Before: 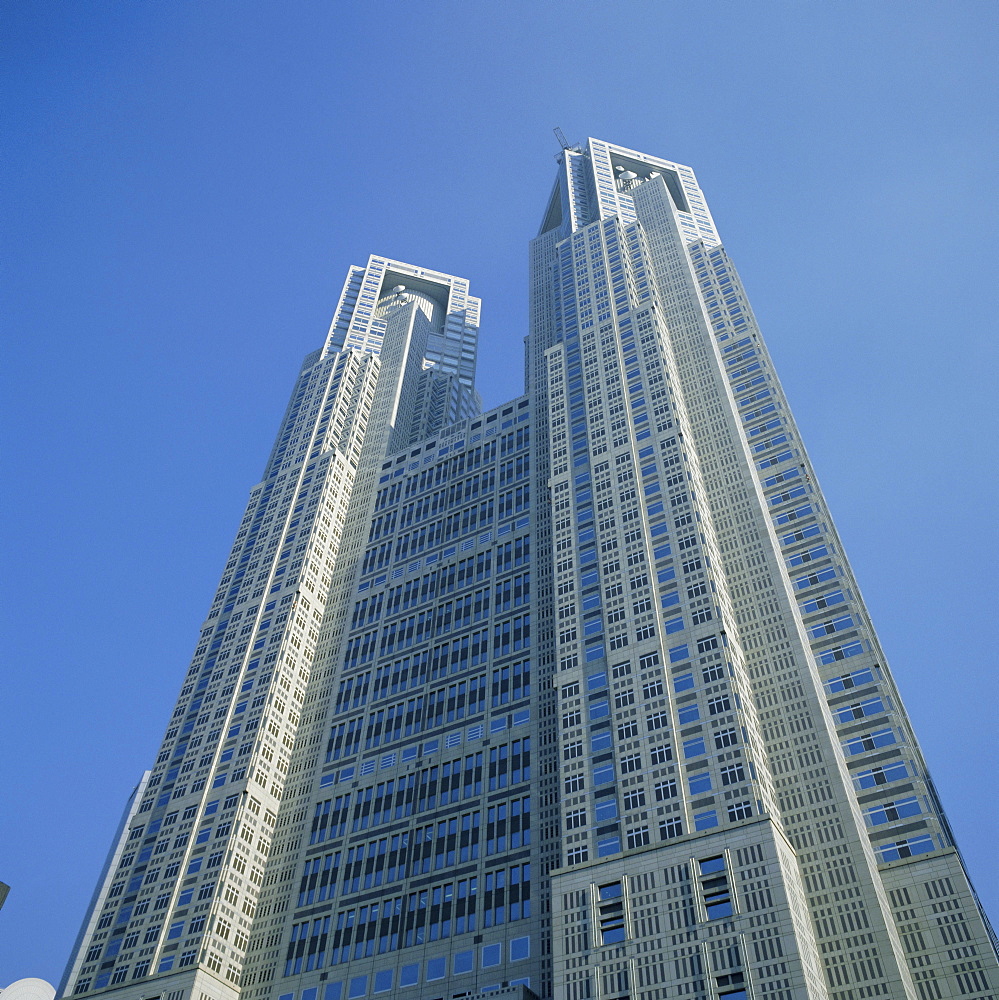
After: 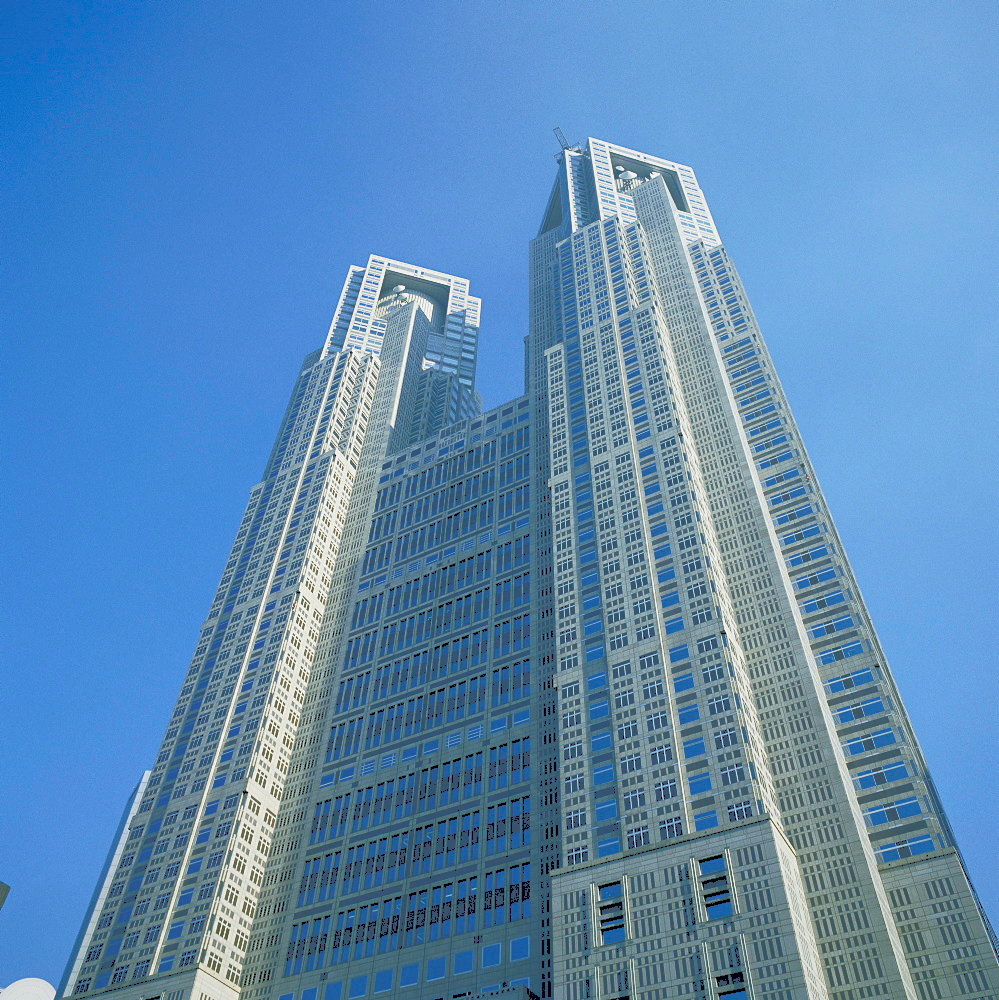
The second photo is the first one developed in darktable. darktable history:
tone curve: curves: ch0 [(0, 0) (0.003, 0.334) (0.011, 0.338) (0.025, 0.338) (0.044, 0.338) (0.069, 0.339) (0.1, 0.342) (0.136, 0.343) (0.177, 0.349) (0.224, 0.36) (0.277, 0.385) (0.335, 0.42) (0.399, 0.465) (0.468, 0.535) (0.543, 0.632) (0.623, 0.73) (0.709, 0.814) (0.801, 0.879) (0.898, 0.935) (1, 1)], color space Lab, independent channels, preserve colors none
exposure: black level correction 0.006, exposure -0.223 EV, compensate highlight preservation false
